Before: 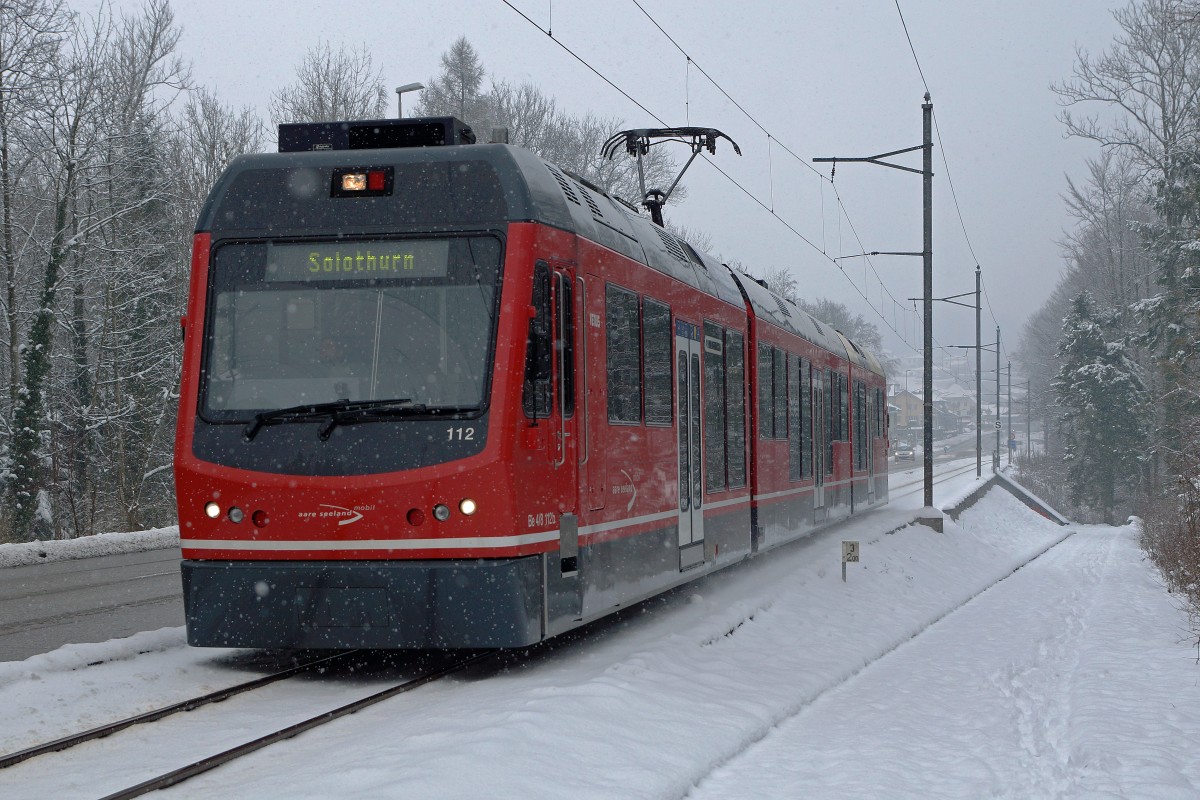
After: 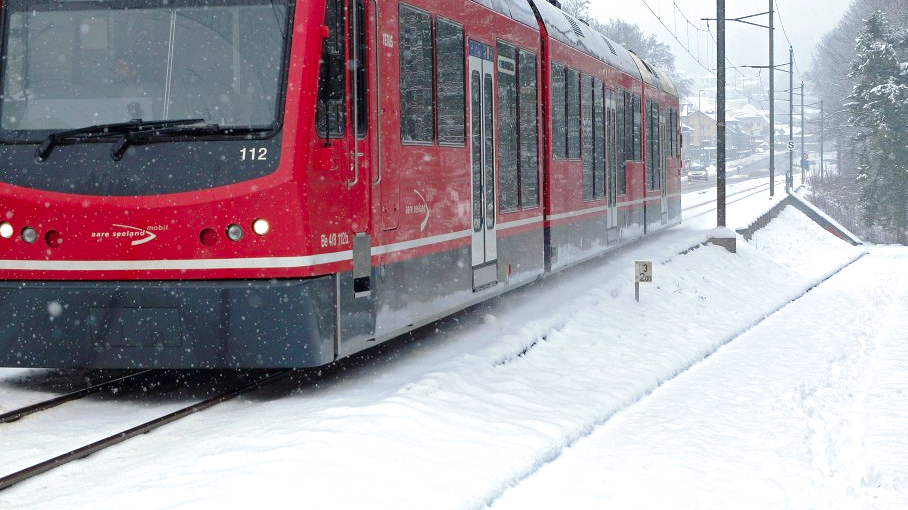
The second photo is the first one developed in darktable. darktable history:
split-toning: shadows › saturation 0.61, highlights › saturation 0.58, balance -28.74, compress 87.36%
exposure: black level correction 0, exposure 1 EV, compensate exposure bias true, compensate highlight preservation false
crop and rotate: left 17.299%, top 35.115%, right 7.015%, bottom 1.024%
color zones: curves: ch1 [(0.309, 0.524) (0.41, 0.329) (0.508, 0.509)]; ch2 [(0.25, 0.457) (0.75, 0.5)]
